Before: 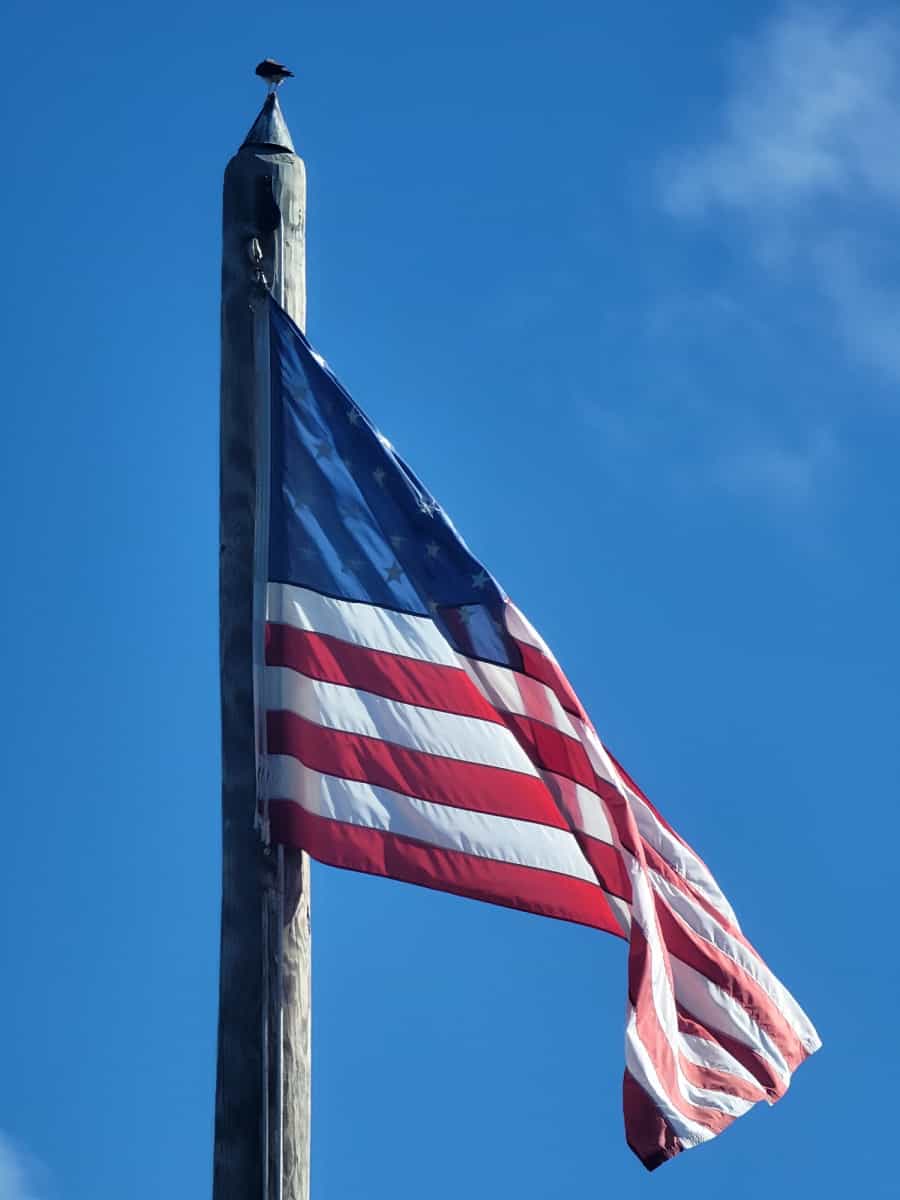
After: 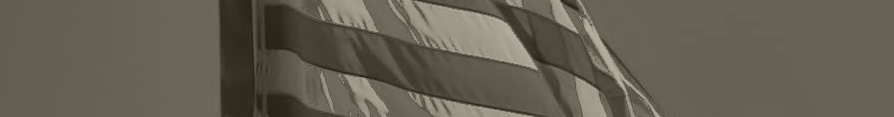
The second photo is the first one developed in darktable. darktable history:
fill light: exposure -0.73 EV, center 0.69, width 2.2
rotate and perspective: rotation -0.45°, automatic cropping original format, crop left 0.008, crop right 0.992, crop top 0.012, crop bottom 0.988
colorize: hue 41.44°, saturation 22%, source mix 60%, lightness 10.61%
white balance: red 1.066, blue 1.119
crop and rotate: top 59.084%, bottom 30.916%
